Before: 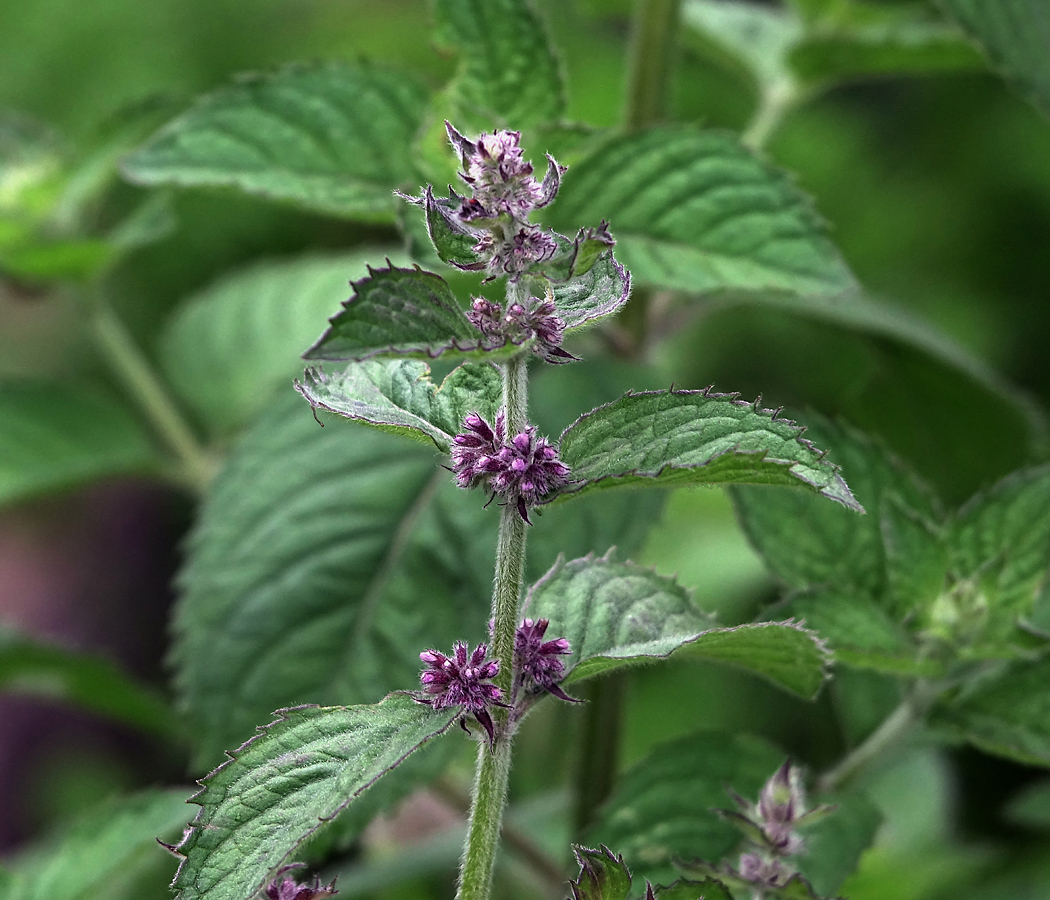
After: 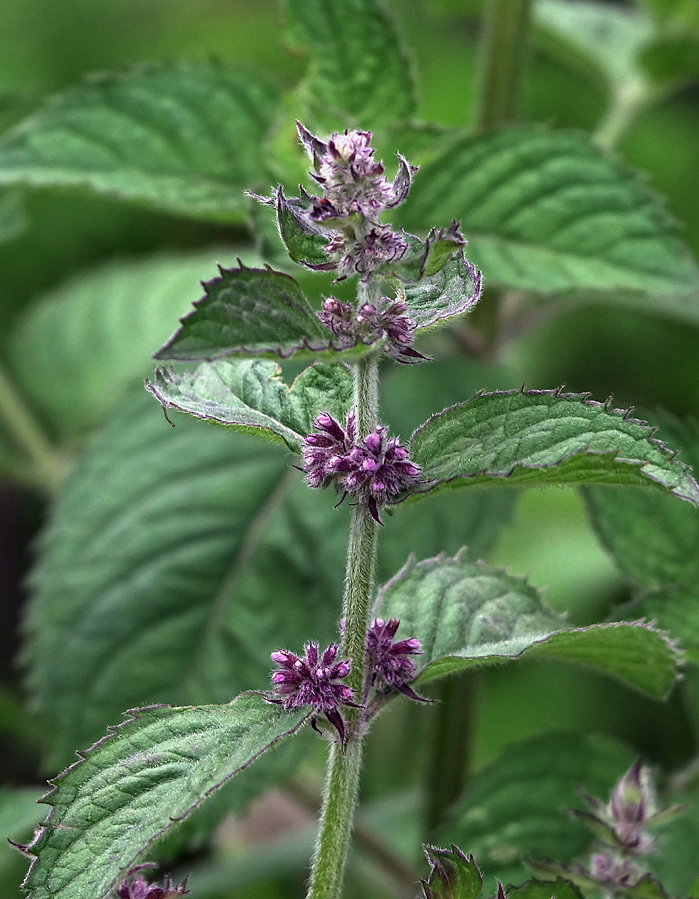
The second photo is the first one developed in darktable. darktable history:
tone equalizer: on, module defaults
crop and rotate: left 14.292%, right 19.041%
